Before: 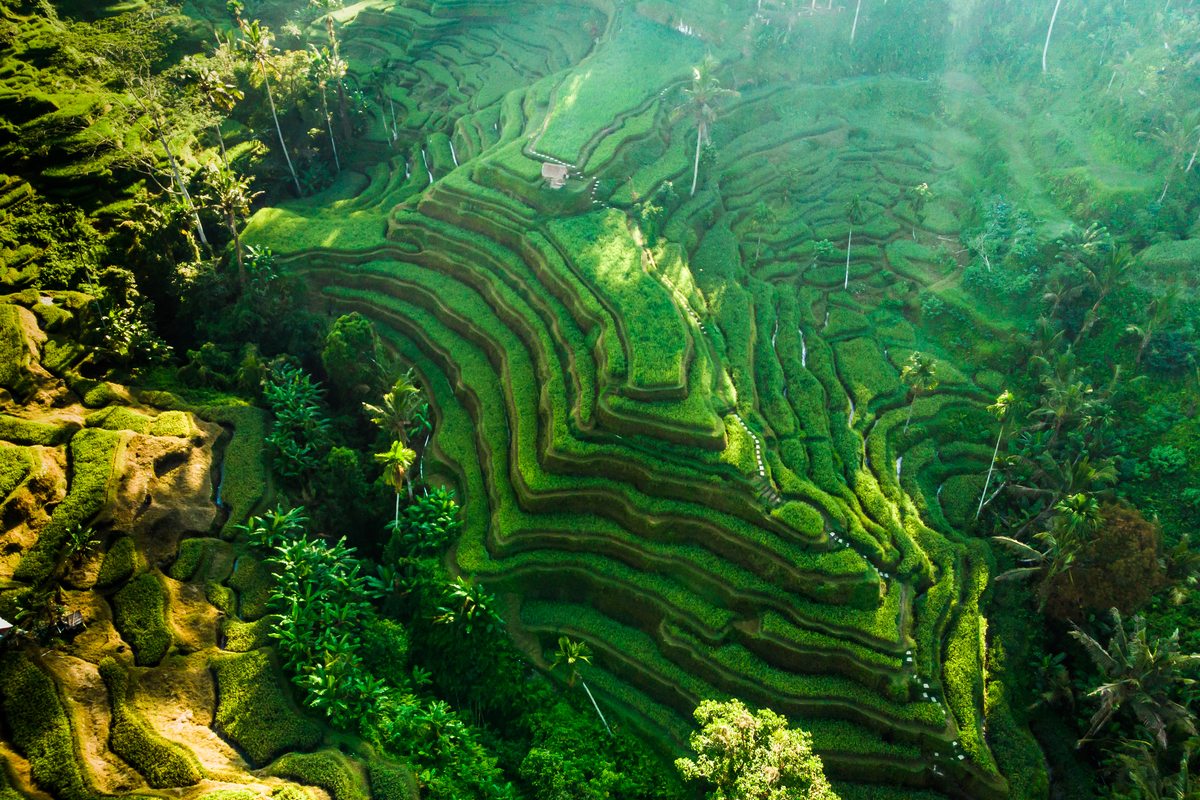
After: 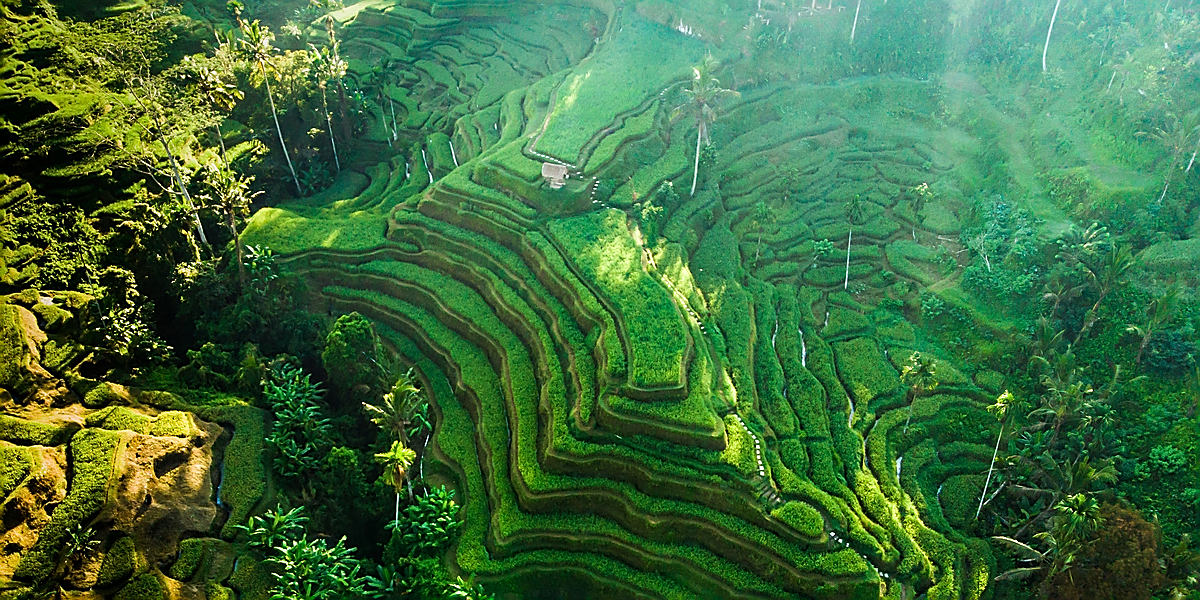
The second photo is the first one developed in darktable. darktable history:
crop: bottom 24.993%
sharpen: radius 1.355, amount 1.243, threshold 0.782
